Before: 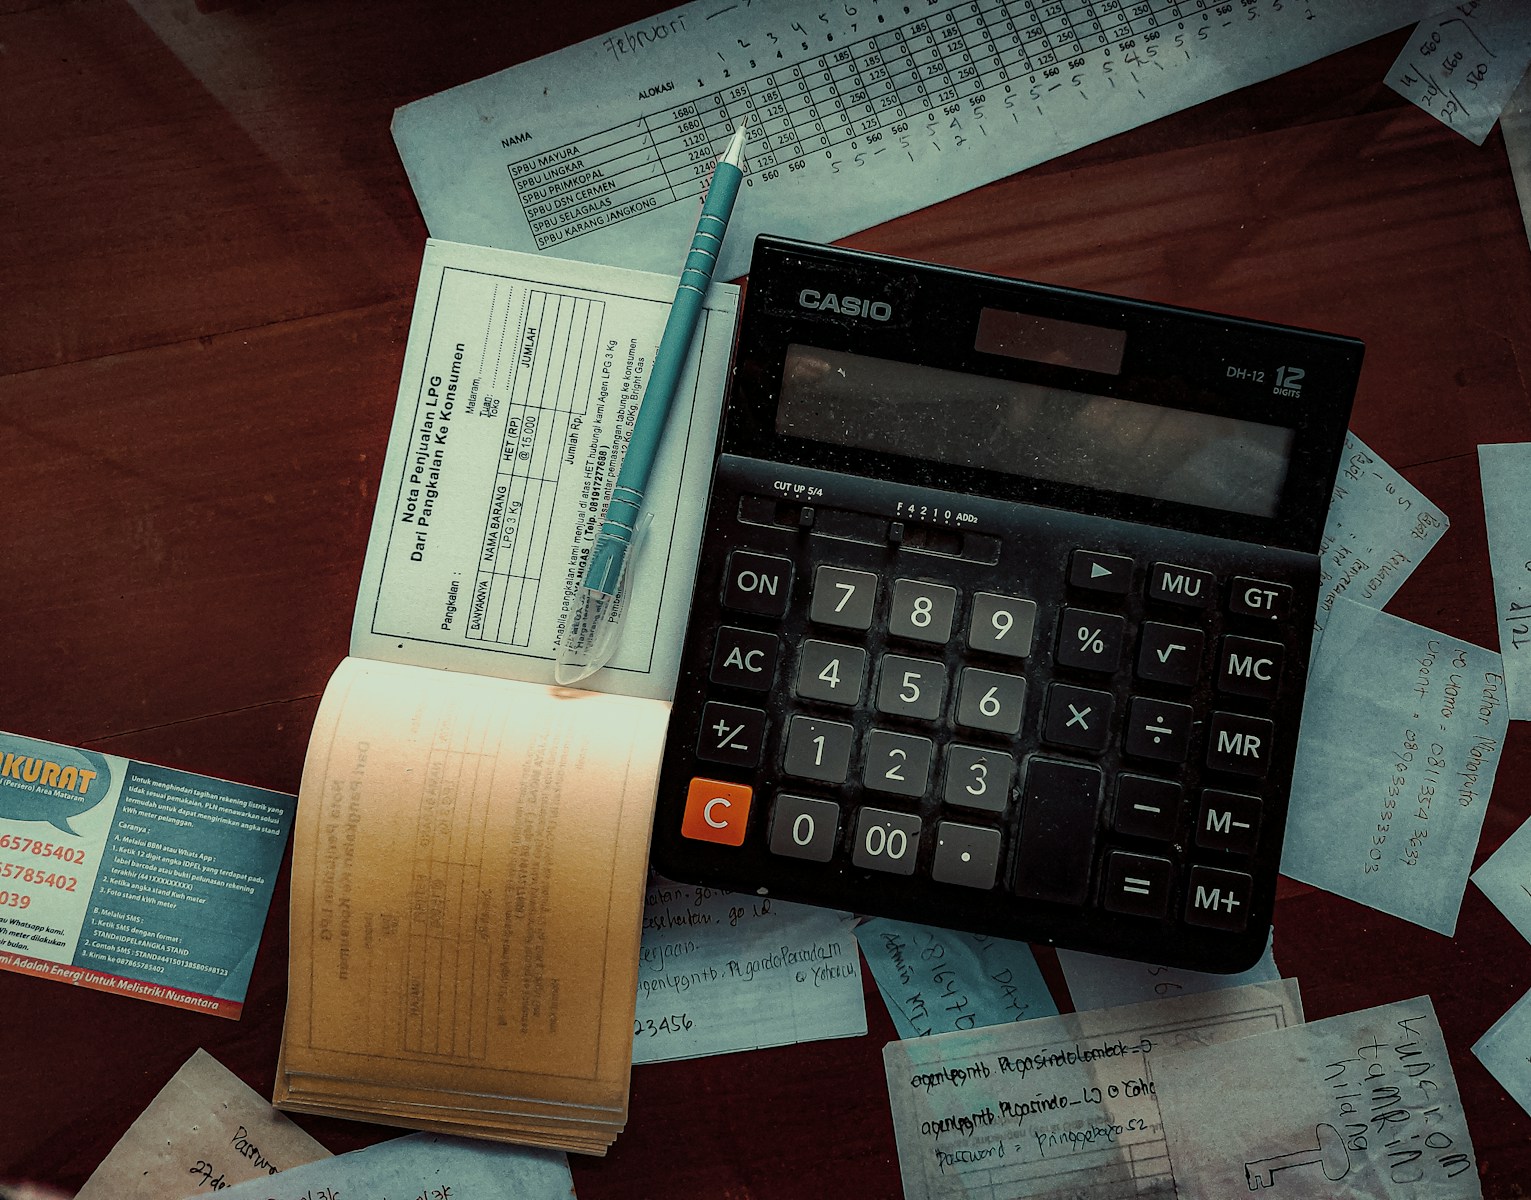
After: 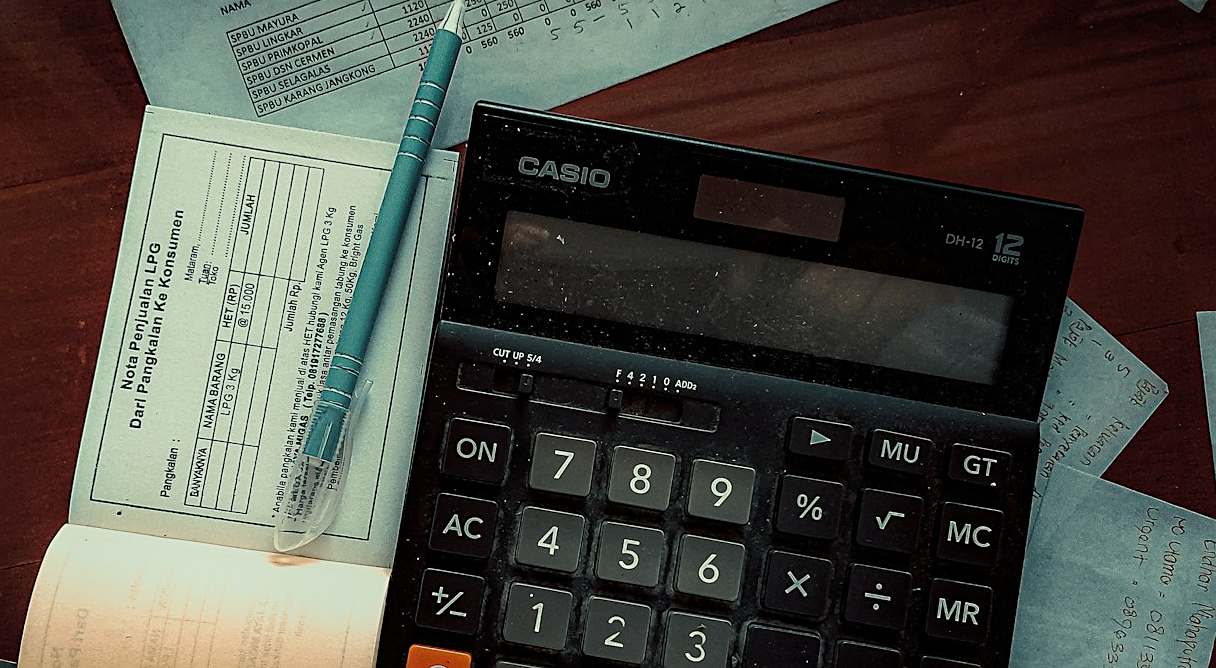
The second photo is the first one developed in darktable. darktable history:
sharpen: on, module defaults
shadows and highlights: shadows -23.08, highlights 46.15, soften with gaussian
crop: left 18.38%, top 11.092%, right 2.134%, bottom 33.217%
